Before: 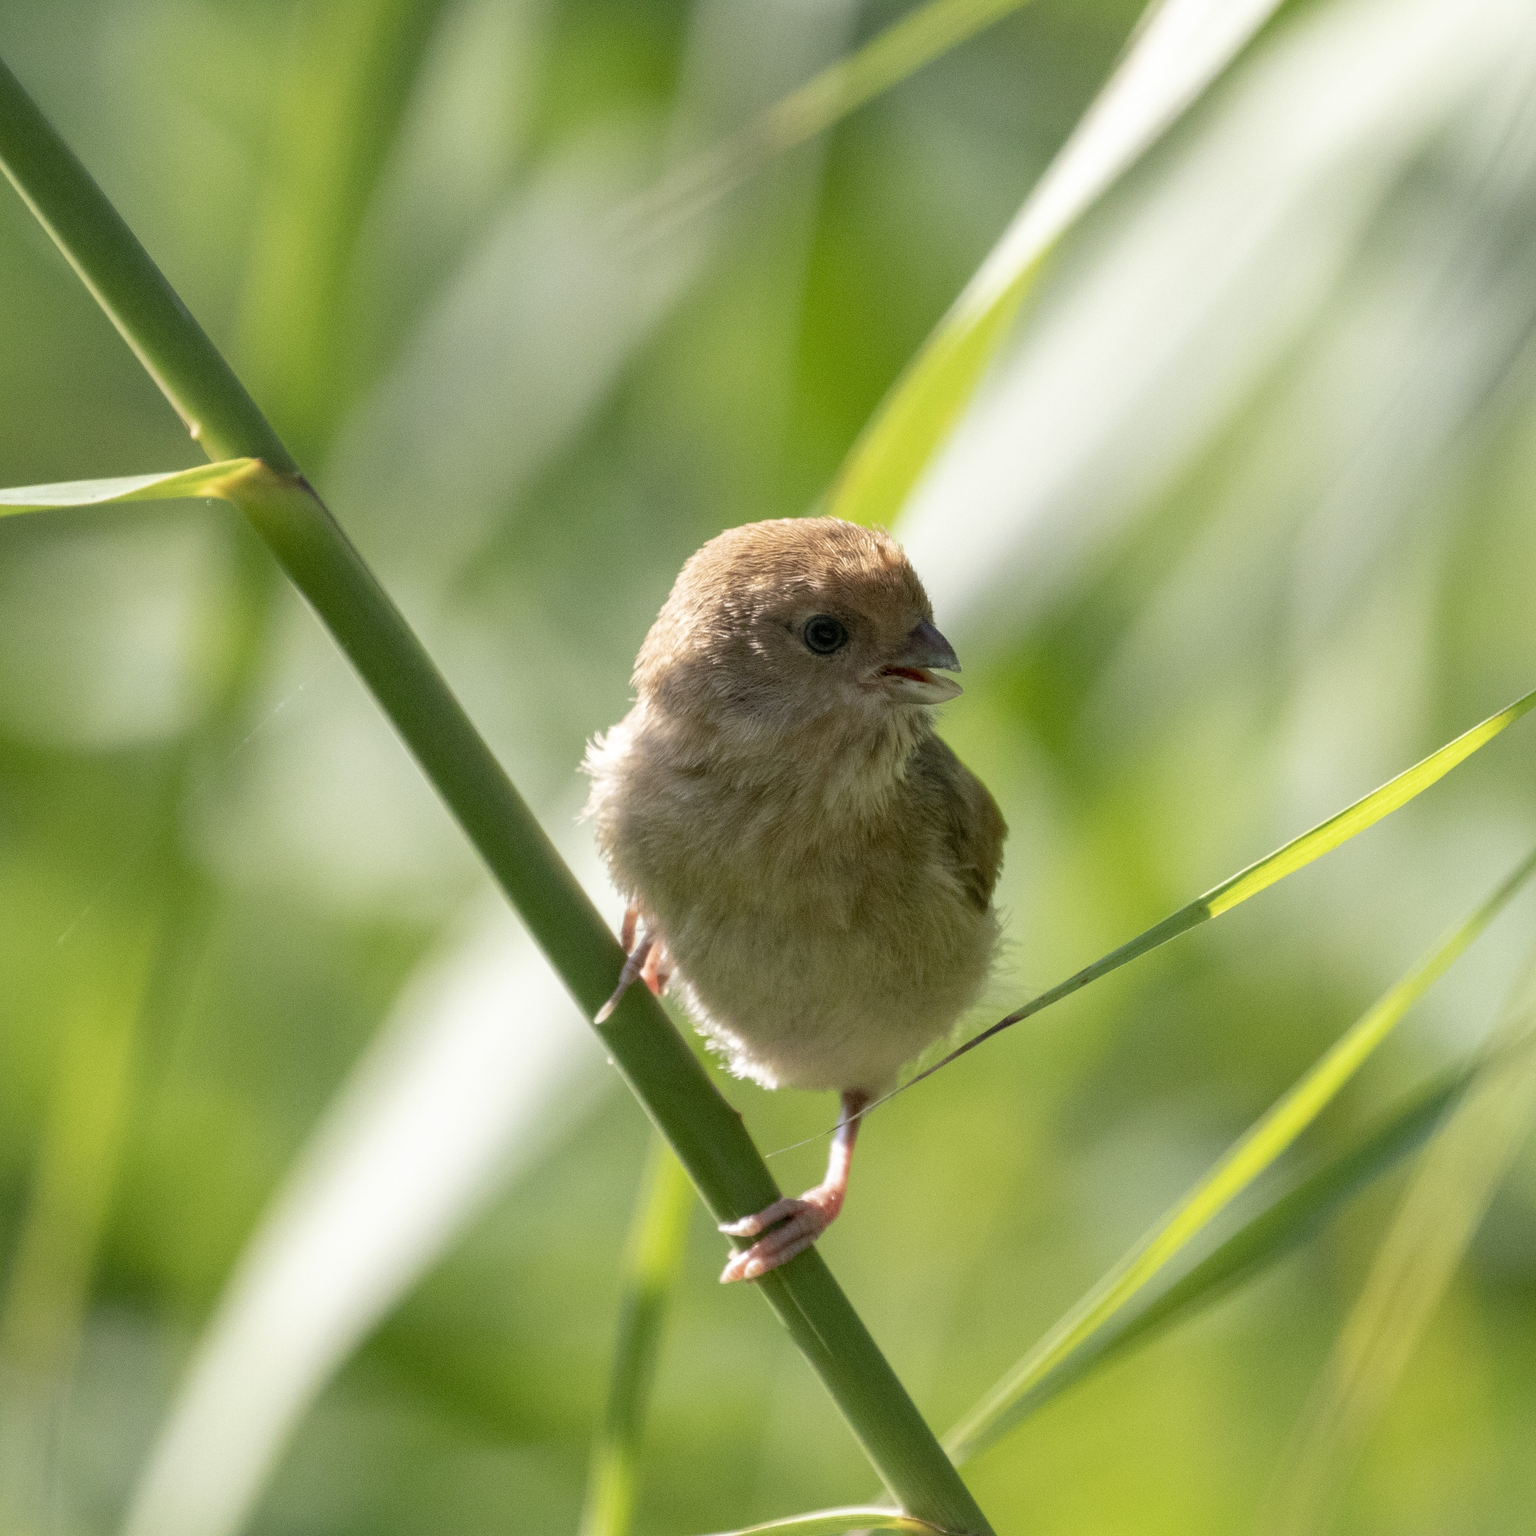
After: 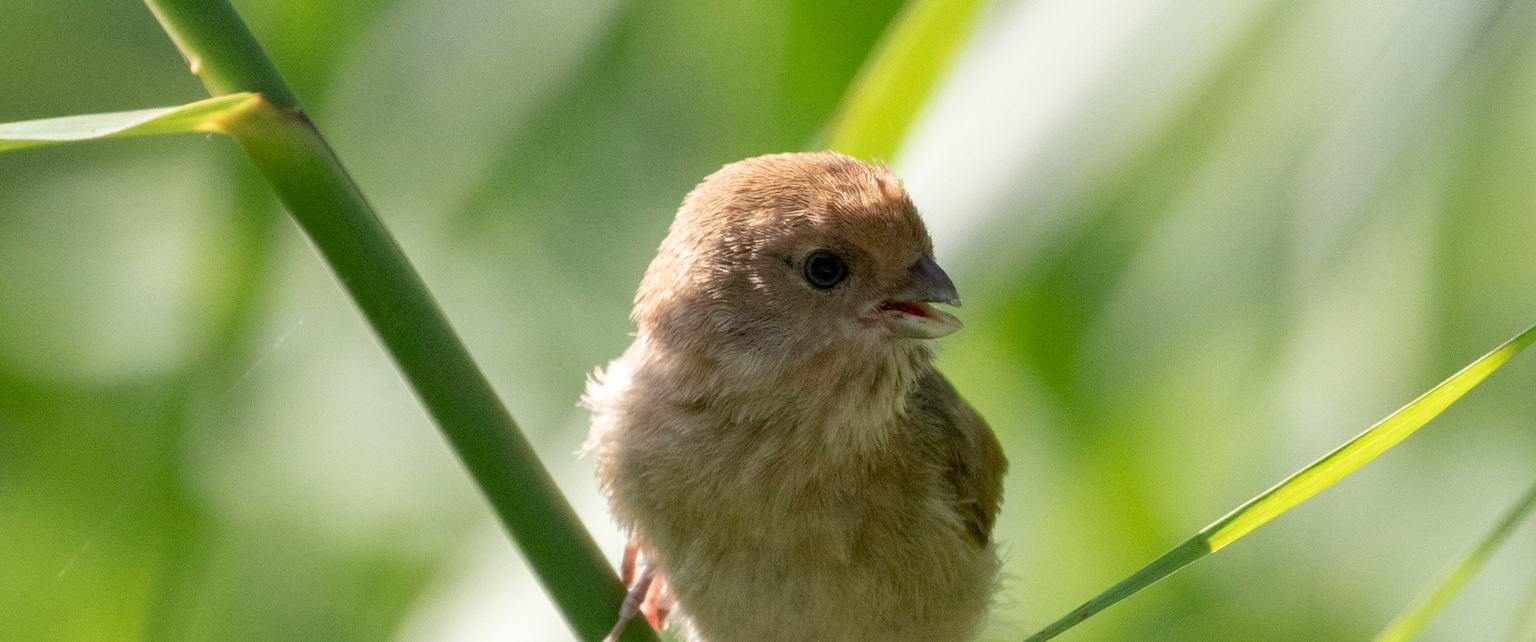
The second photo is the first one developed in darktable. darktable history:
crop and rotate: top 23.84%, bottom 34.294%
shadows and highlights: shadows 37.27, highlights -28.18, soften with gaussian
